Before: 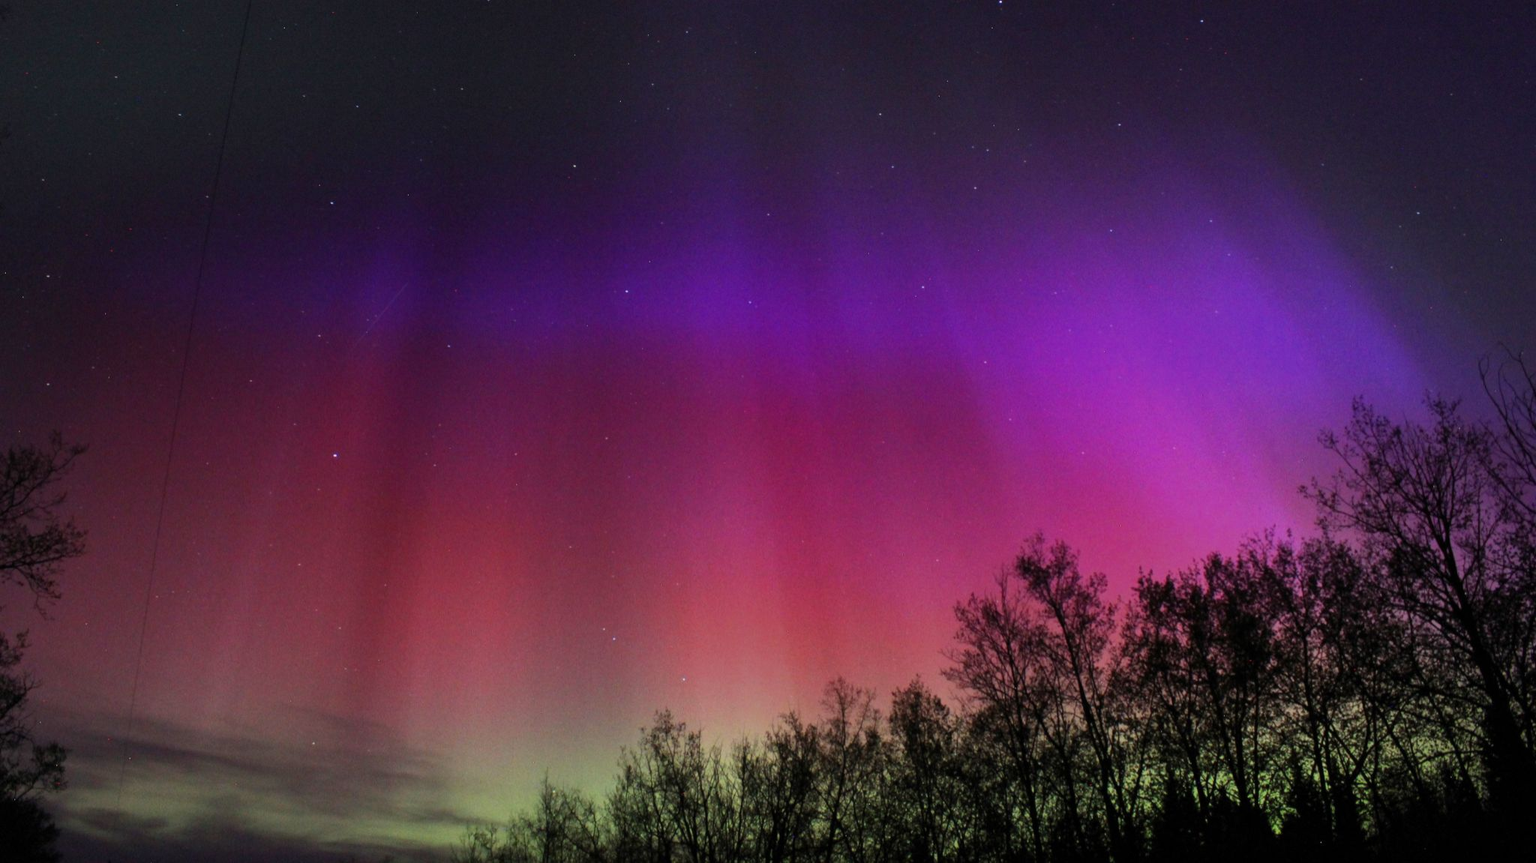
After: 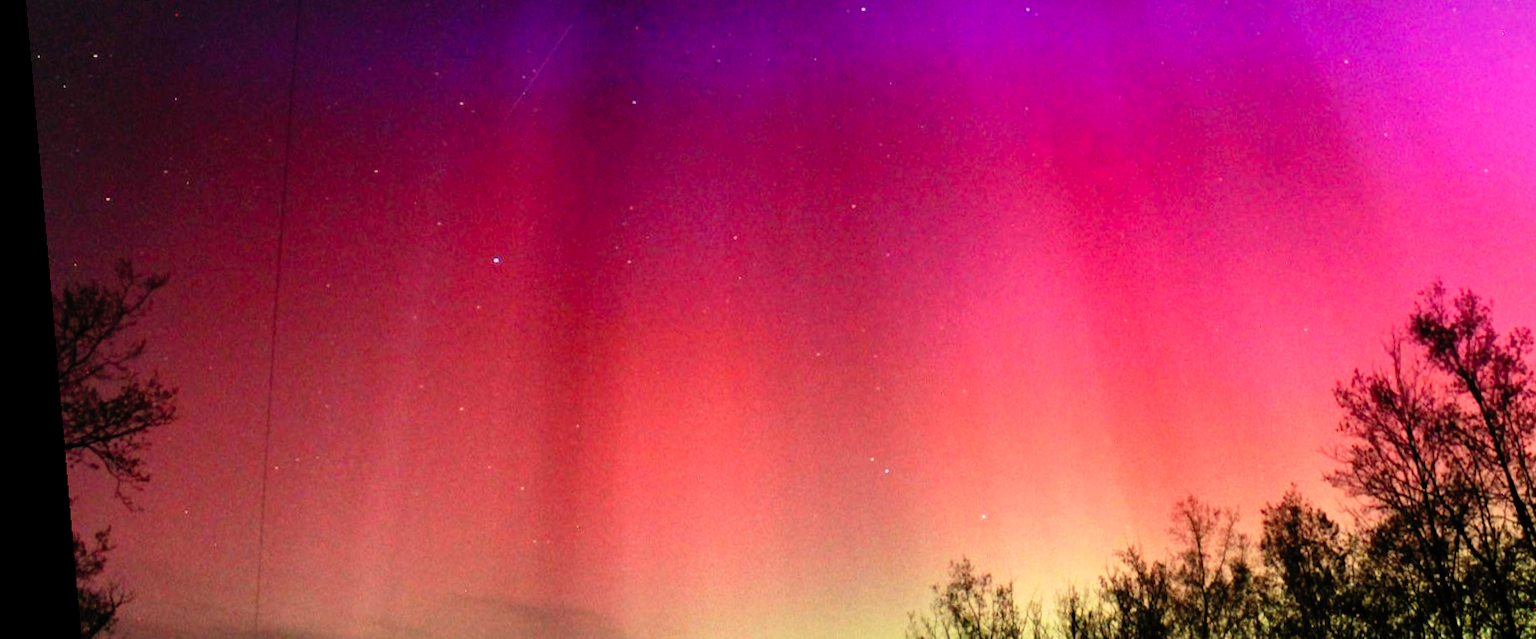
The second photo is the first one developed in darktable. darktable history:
color balance rgb: on, module defaults
crop: top 36.498%, right 27.964%, bottom 14.995%
white balance: red 1.138, green 0.996, blue 0.812
rotate and perspective: rotation -4.98°, automatic cropping off
base curve: curves: ch0 [(0, 0) (0.012, 0.01) (0.073, 0.168) (0.31, 0.711) (0.645, 0.957) (1, 1)], preserve colors none
